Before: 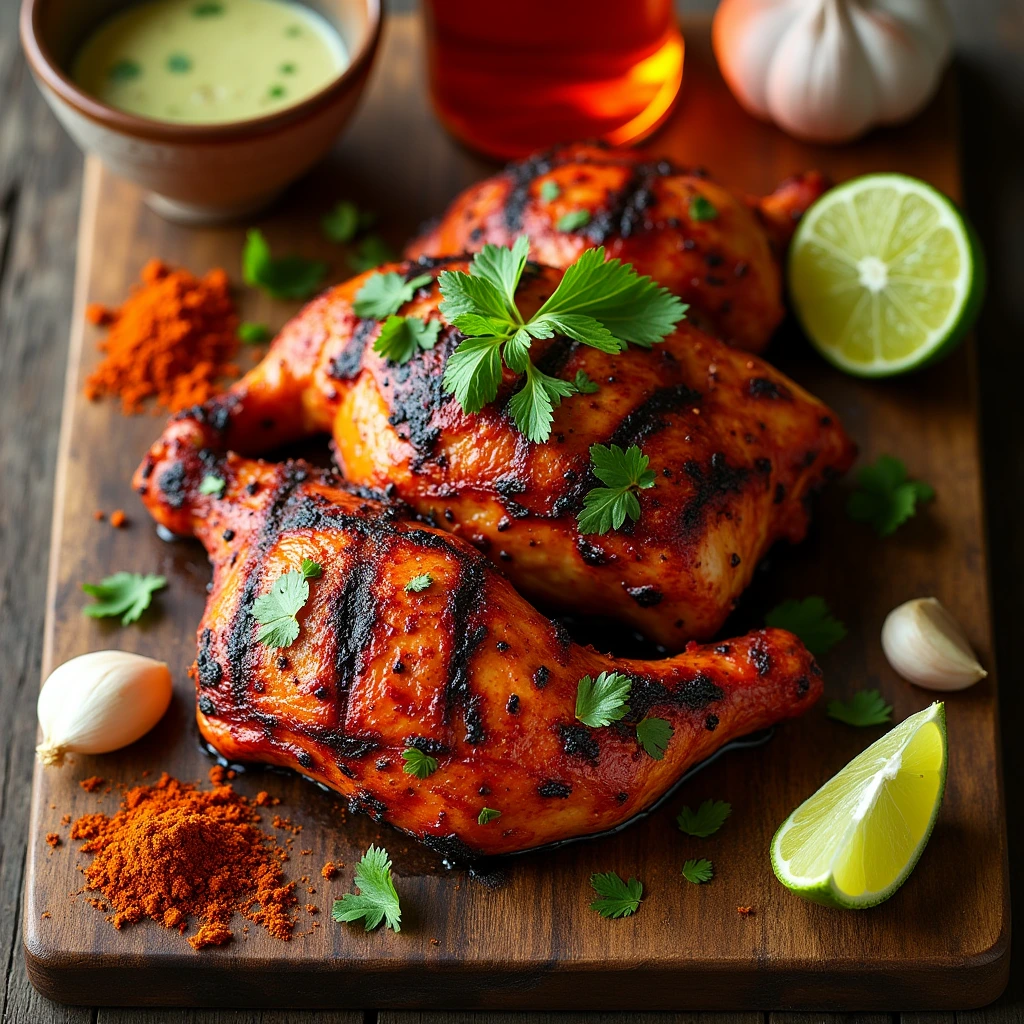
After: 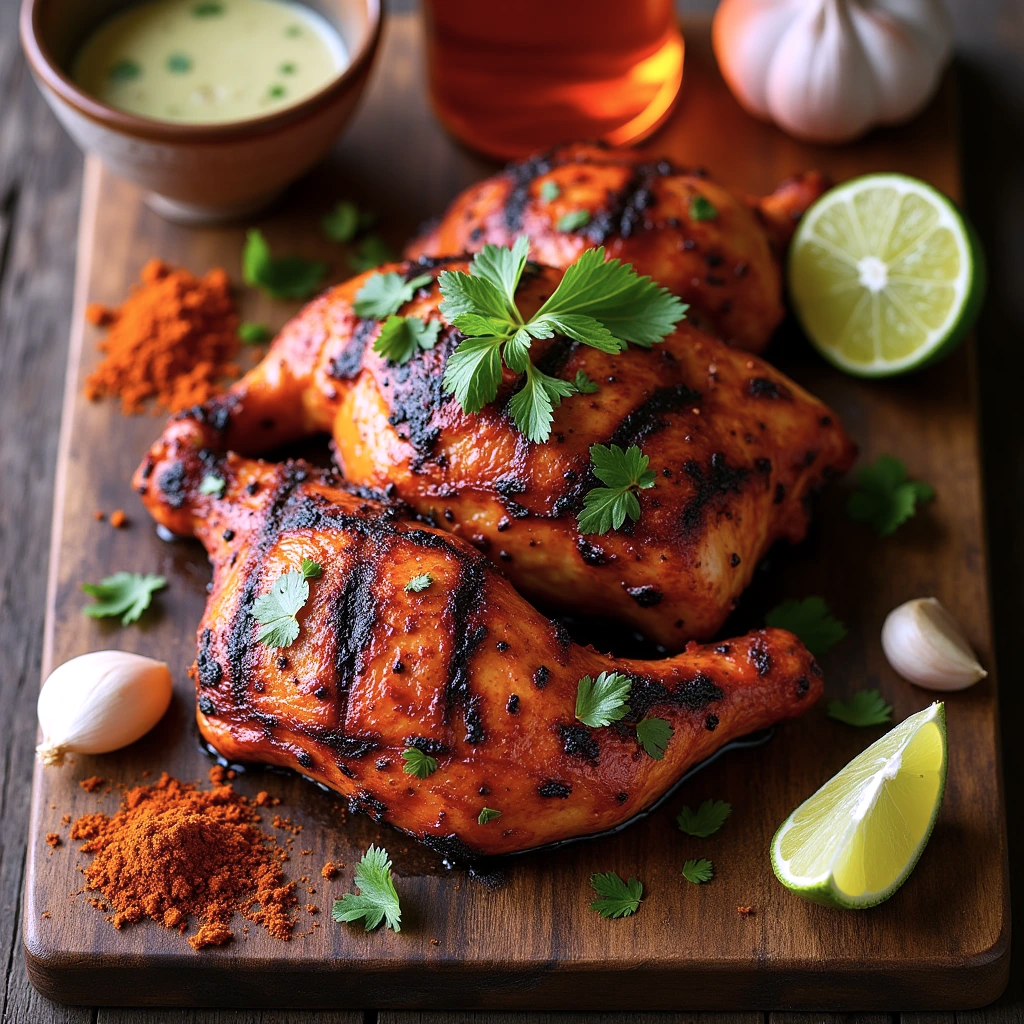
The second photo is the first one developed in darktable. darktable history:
white balance: red 1.042, blue 1.17
color correction: saturation 0.85
